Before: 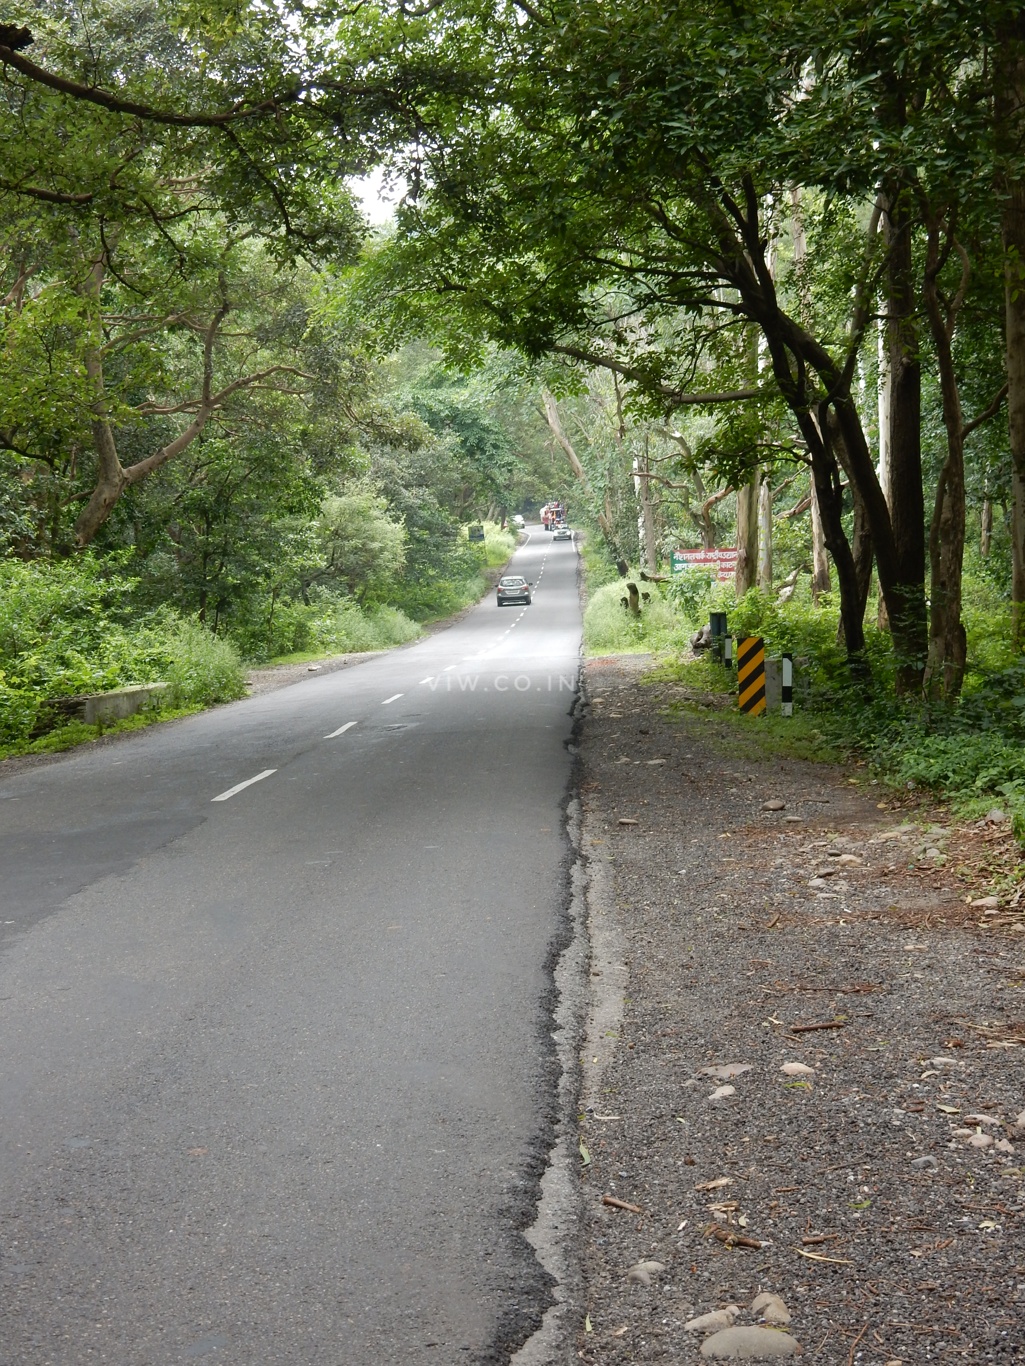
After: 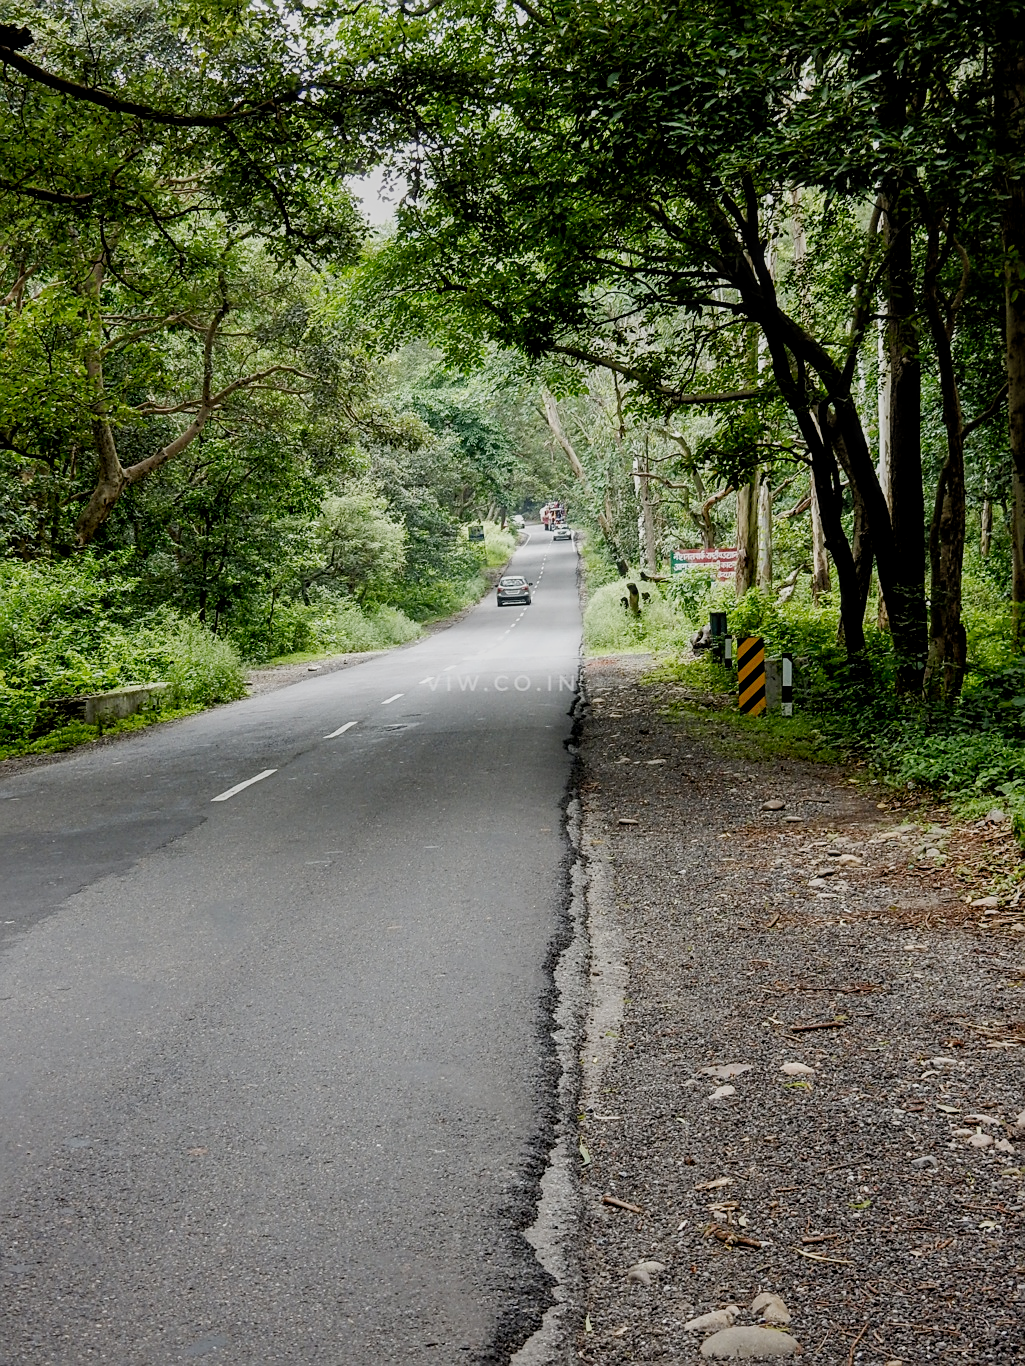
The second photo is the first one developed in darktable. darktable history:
sharpen: on, module defaults
filmic rgb: middle gray luminance 30%, black relative exposure -9 EV, white relative exposure 7 EV, threshold 6 EV, target black luminance 0%, hardness 2.94, latitude 2.04%, contrast 0.963, highlights saturation mix 5%, shadows ↔ highlights balance 12.16%, add noise in highlights 0, preserve chrominance no, color science v3 (2019), use custom middle-gray values true, iterations of high-quality reconstruction 0, contrast in highlights soft, enable highlight reconstruction true
local contrast: detail 130%
contrast brightness saturation: contrast 0.2, brightness 0.16, saturation 0.22
